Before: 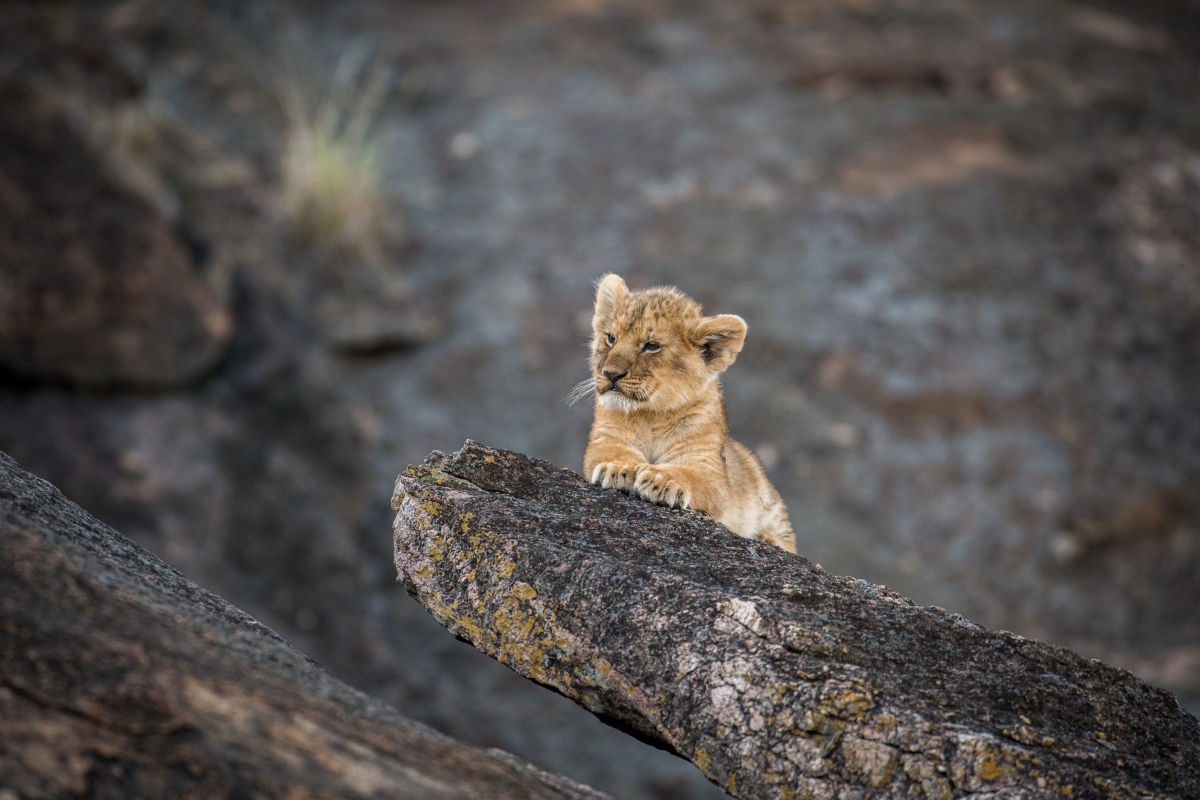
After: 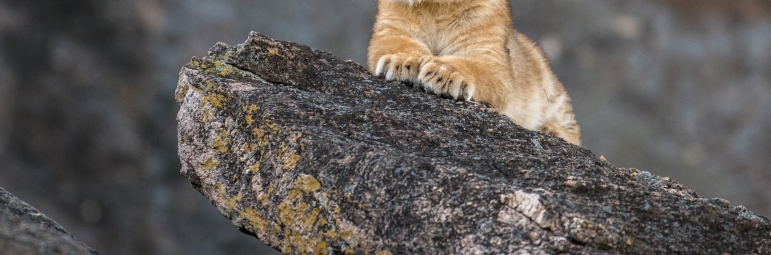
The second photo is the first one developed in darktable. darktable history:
crop: left 18.07%, top 51.118%, right 17.671%, bottom 16.908%
